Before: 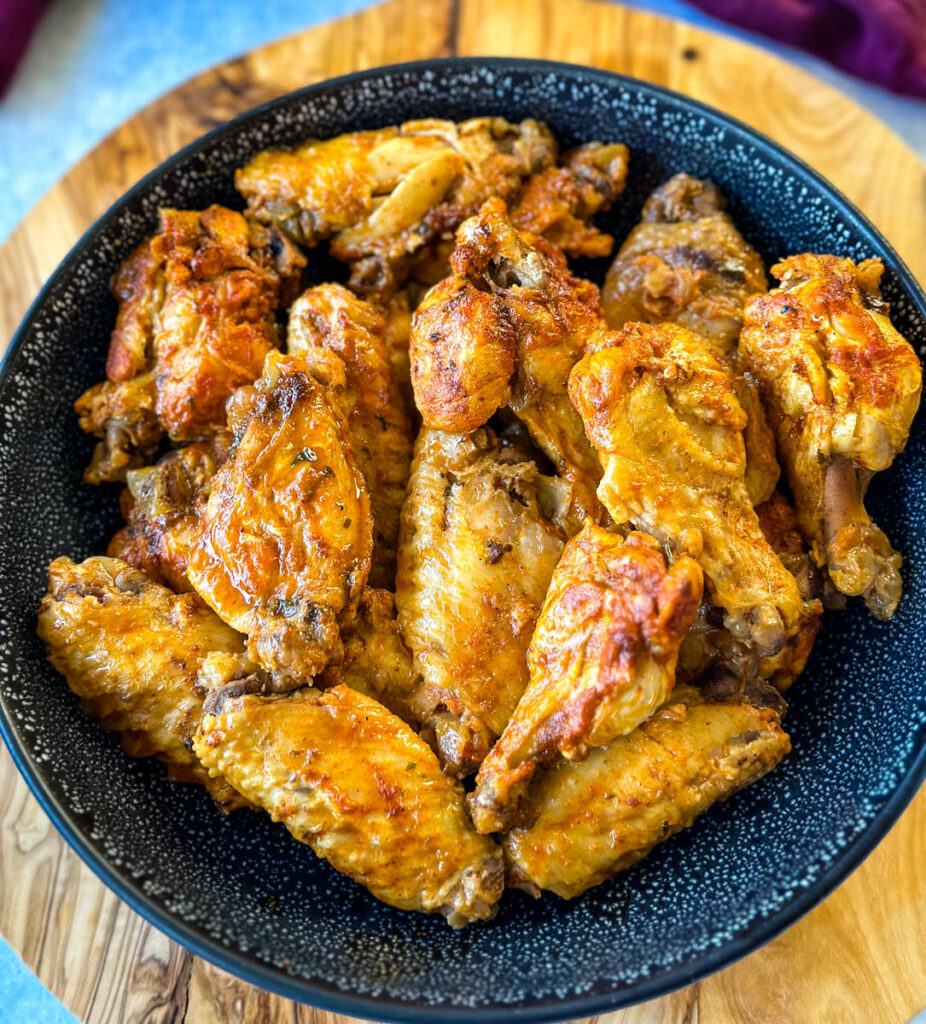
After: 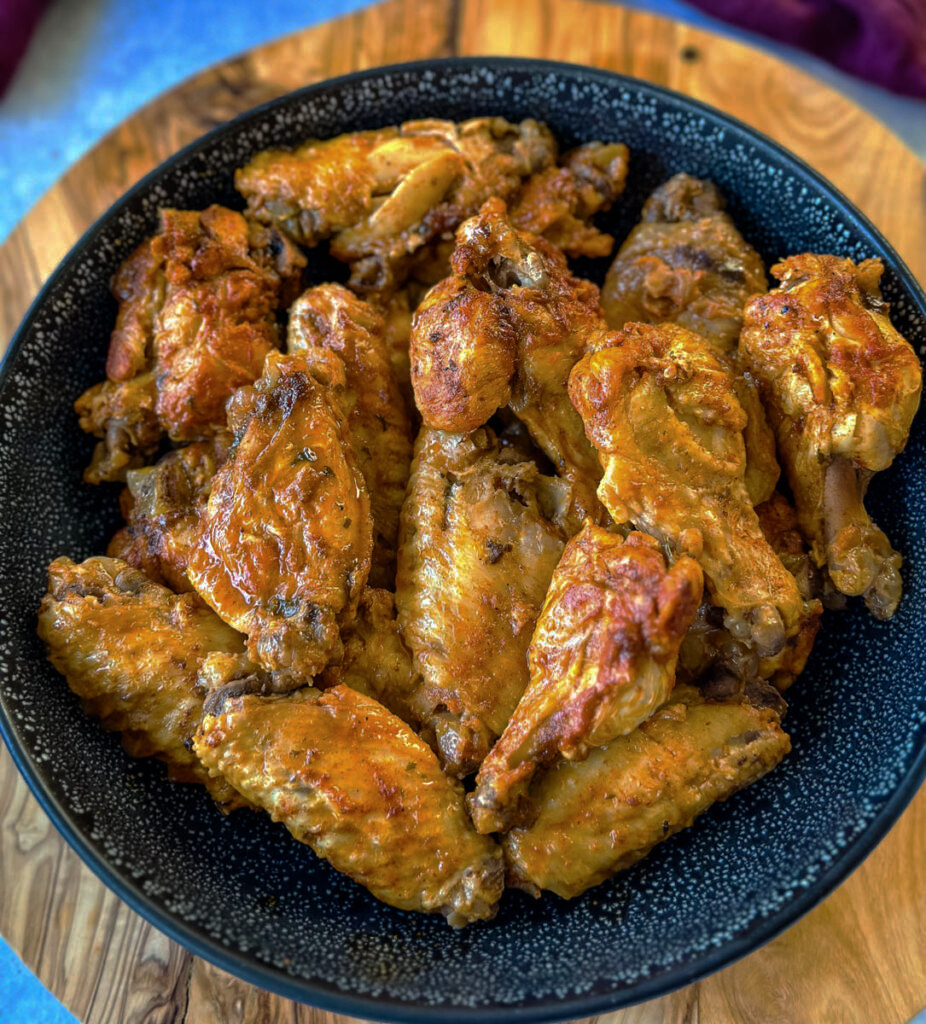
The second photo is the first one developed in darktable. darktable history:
base curve: curves: ch0 [(0, 0) (0.826, 0.587) (1, 1)], preserve colors none
